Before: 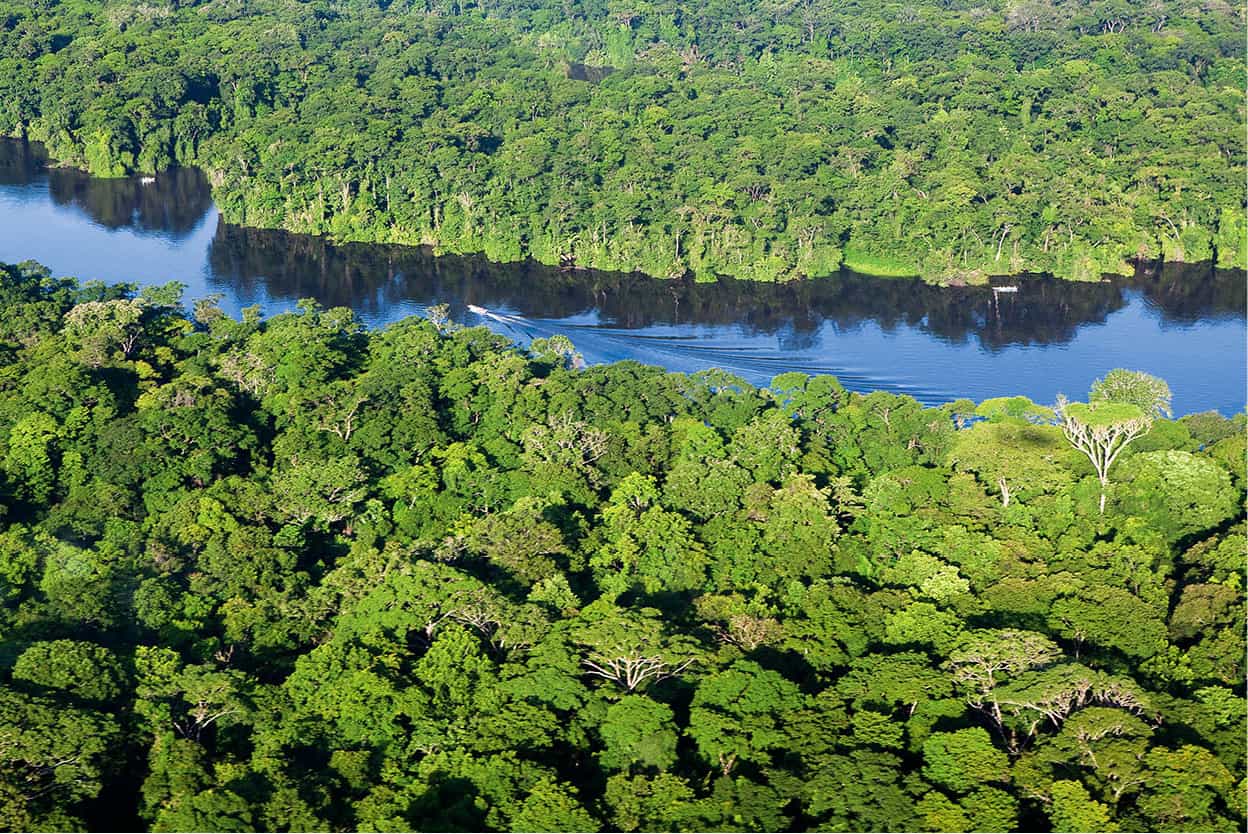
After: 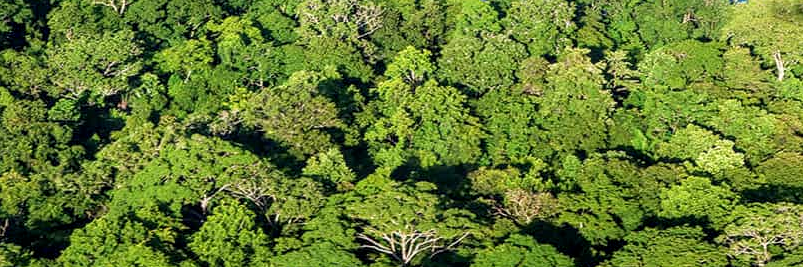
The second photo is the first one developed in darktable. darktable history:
crop: left 18.091%, top 51.13%, right 17.525%, bottom 16.85%
local contrast: on, module defaults
